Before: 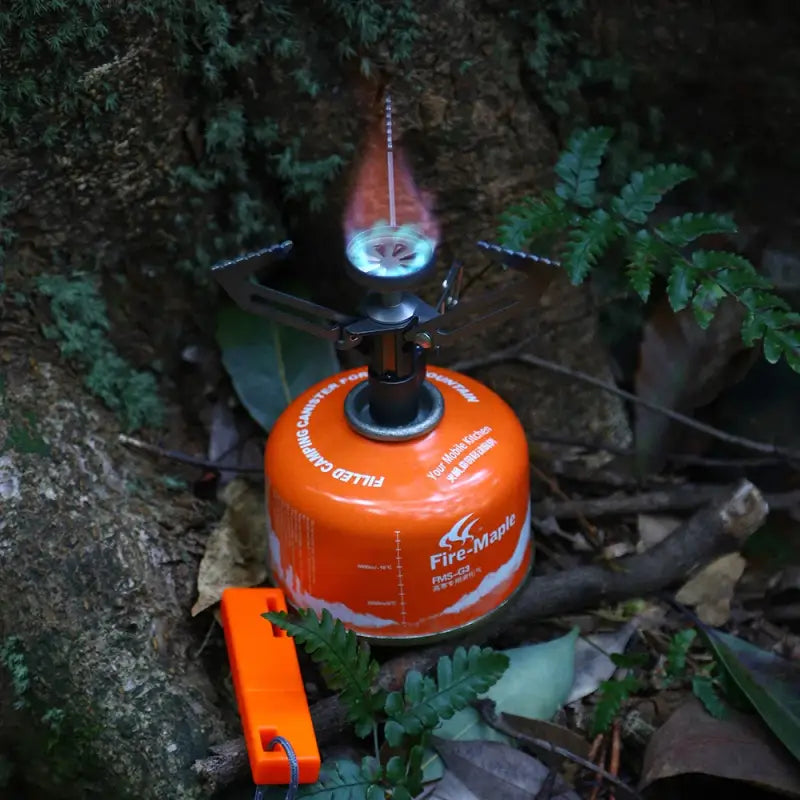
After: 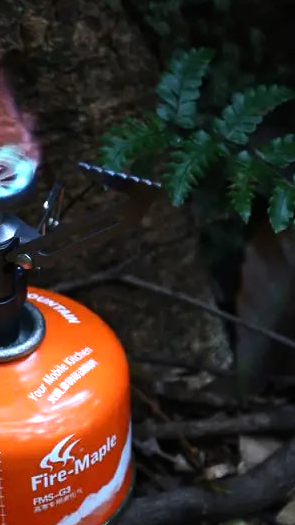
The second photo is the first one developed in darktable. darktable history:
tone equalizer: -8 EV -0.75 EV, -7 EV -0.7 EV, -6 EV -0.6 EV, -5 EV -0.4 EV, -3 EV 0.4 EV, -2 EV 0.6 EV, -1 EV 0.7 EV, +0 EV 0.75 EV, edges refinement/feathering 500, mask exposure compensation -1.57 EV, preserve details no
crop and rotate: left 49.936%, top 10.094%, right 13.136%, bottom 24.256%
